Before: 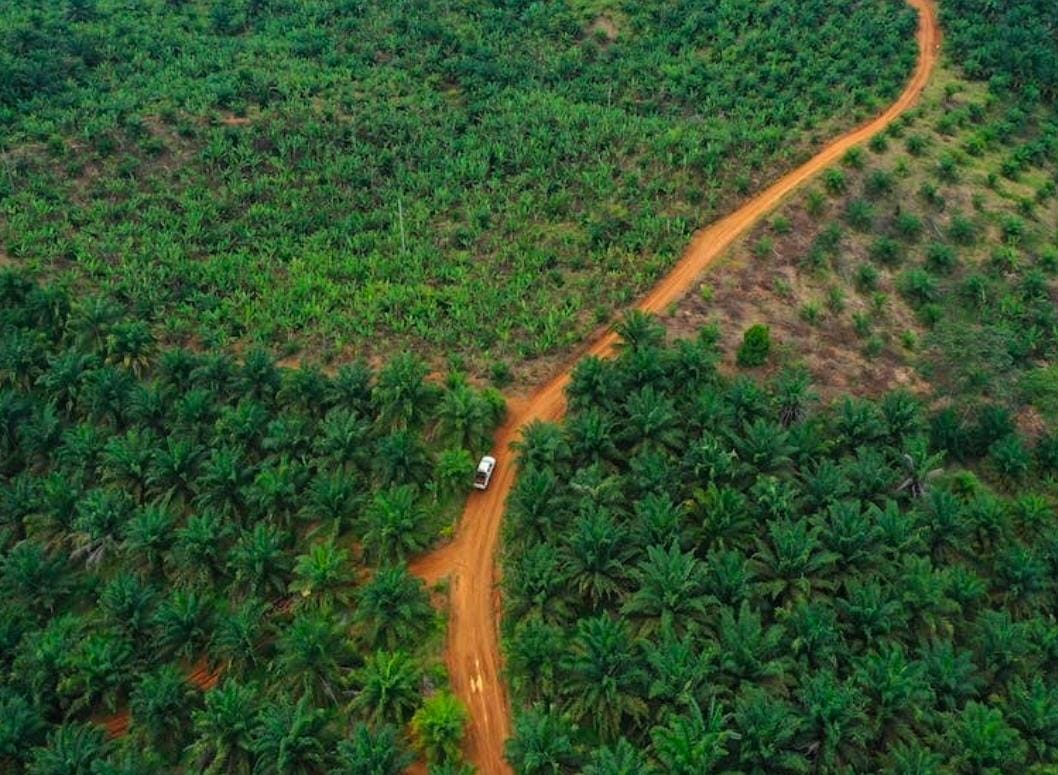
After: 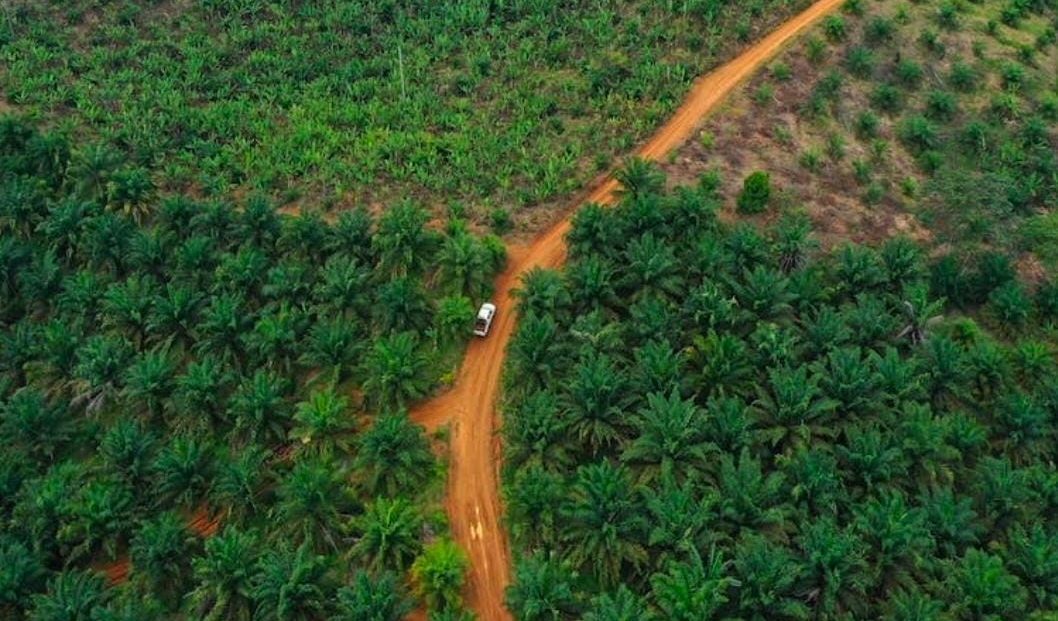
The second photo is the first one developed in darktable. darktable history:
crop and rotate: top 19.861%
